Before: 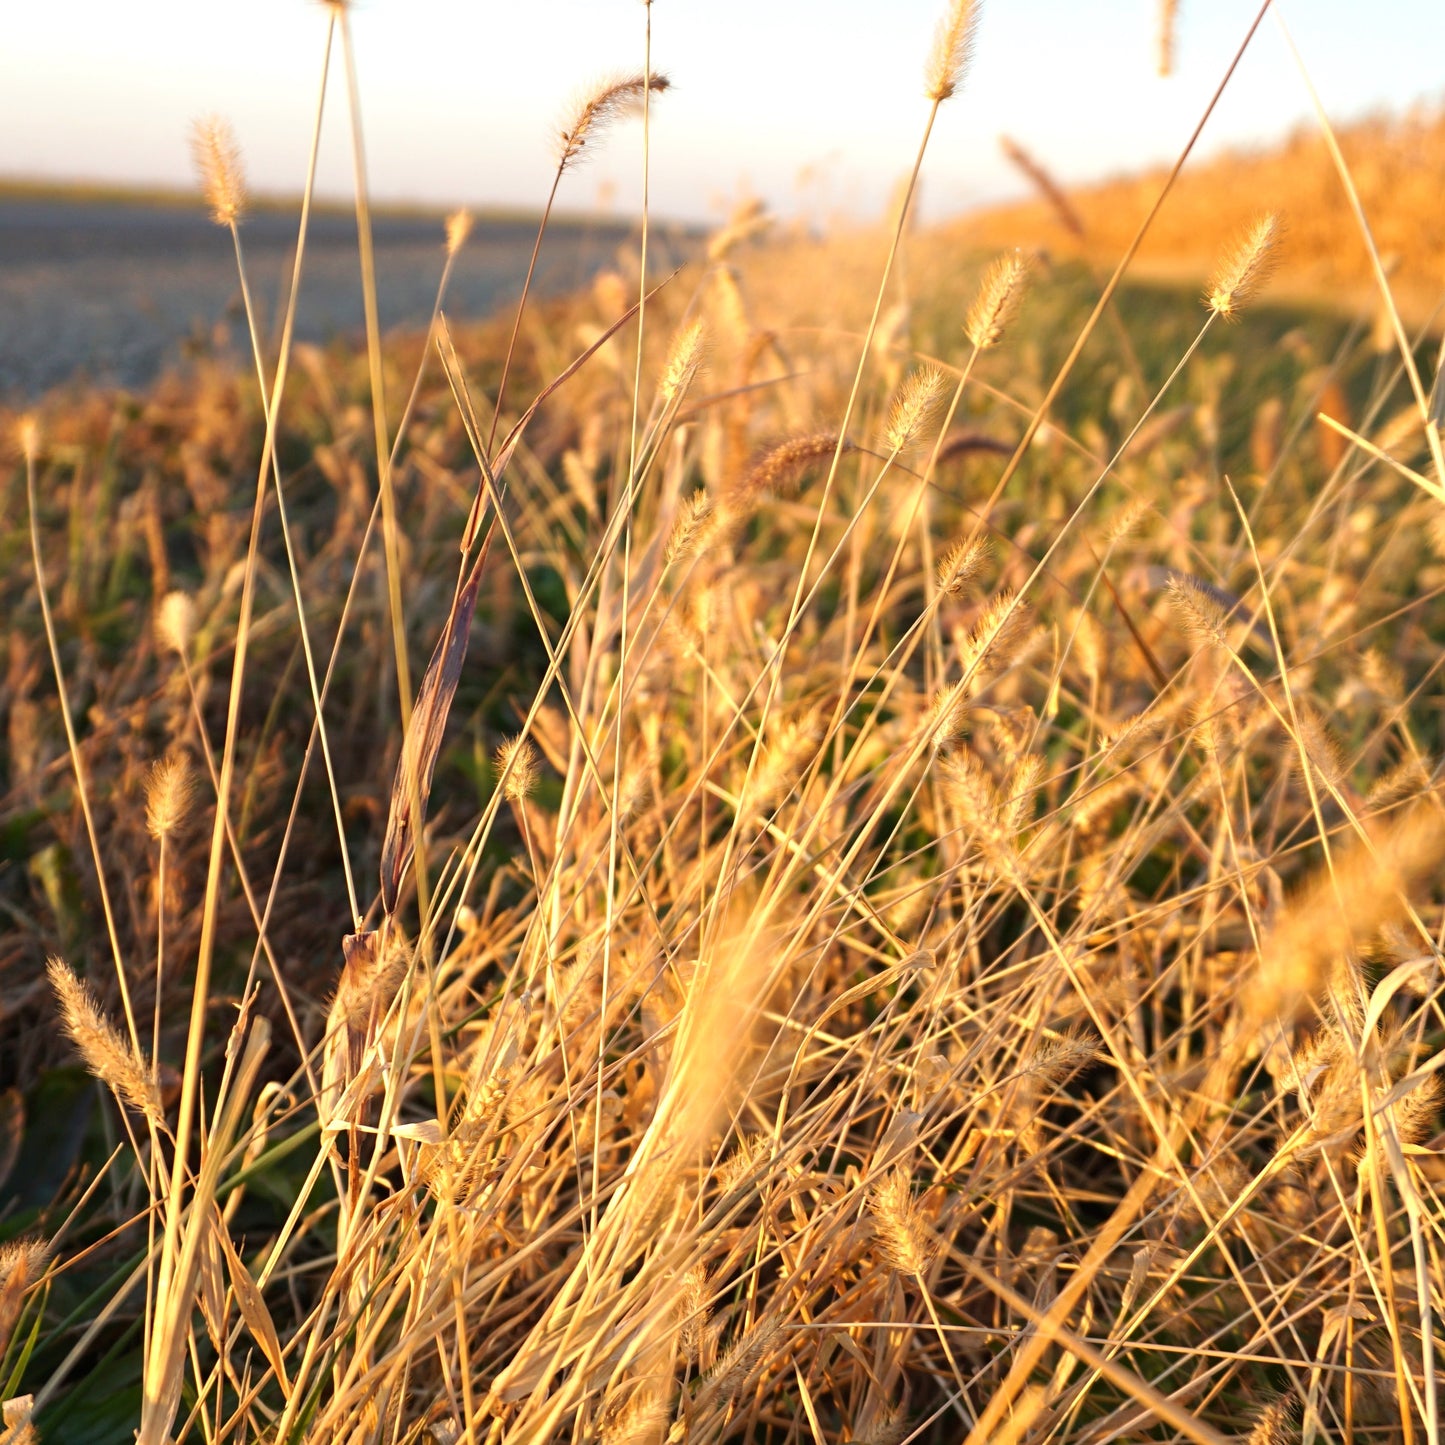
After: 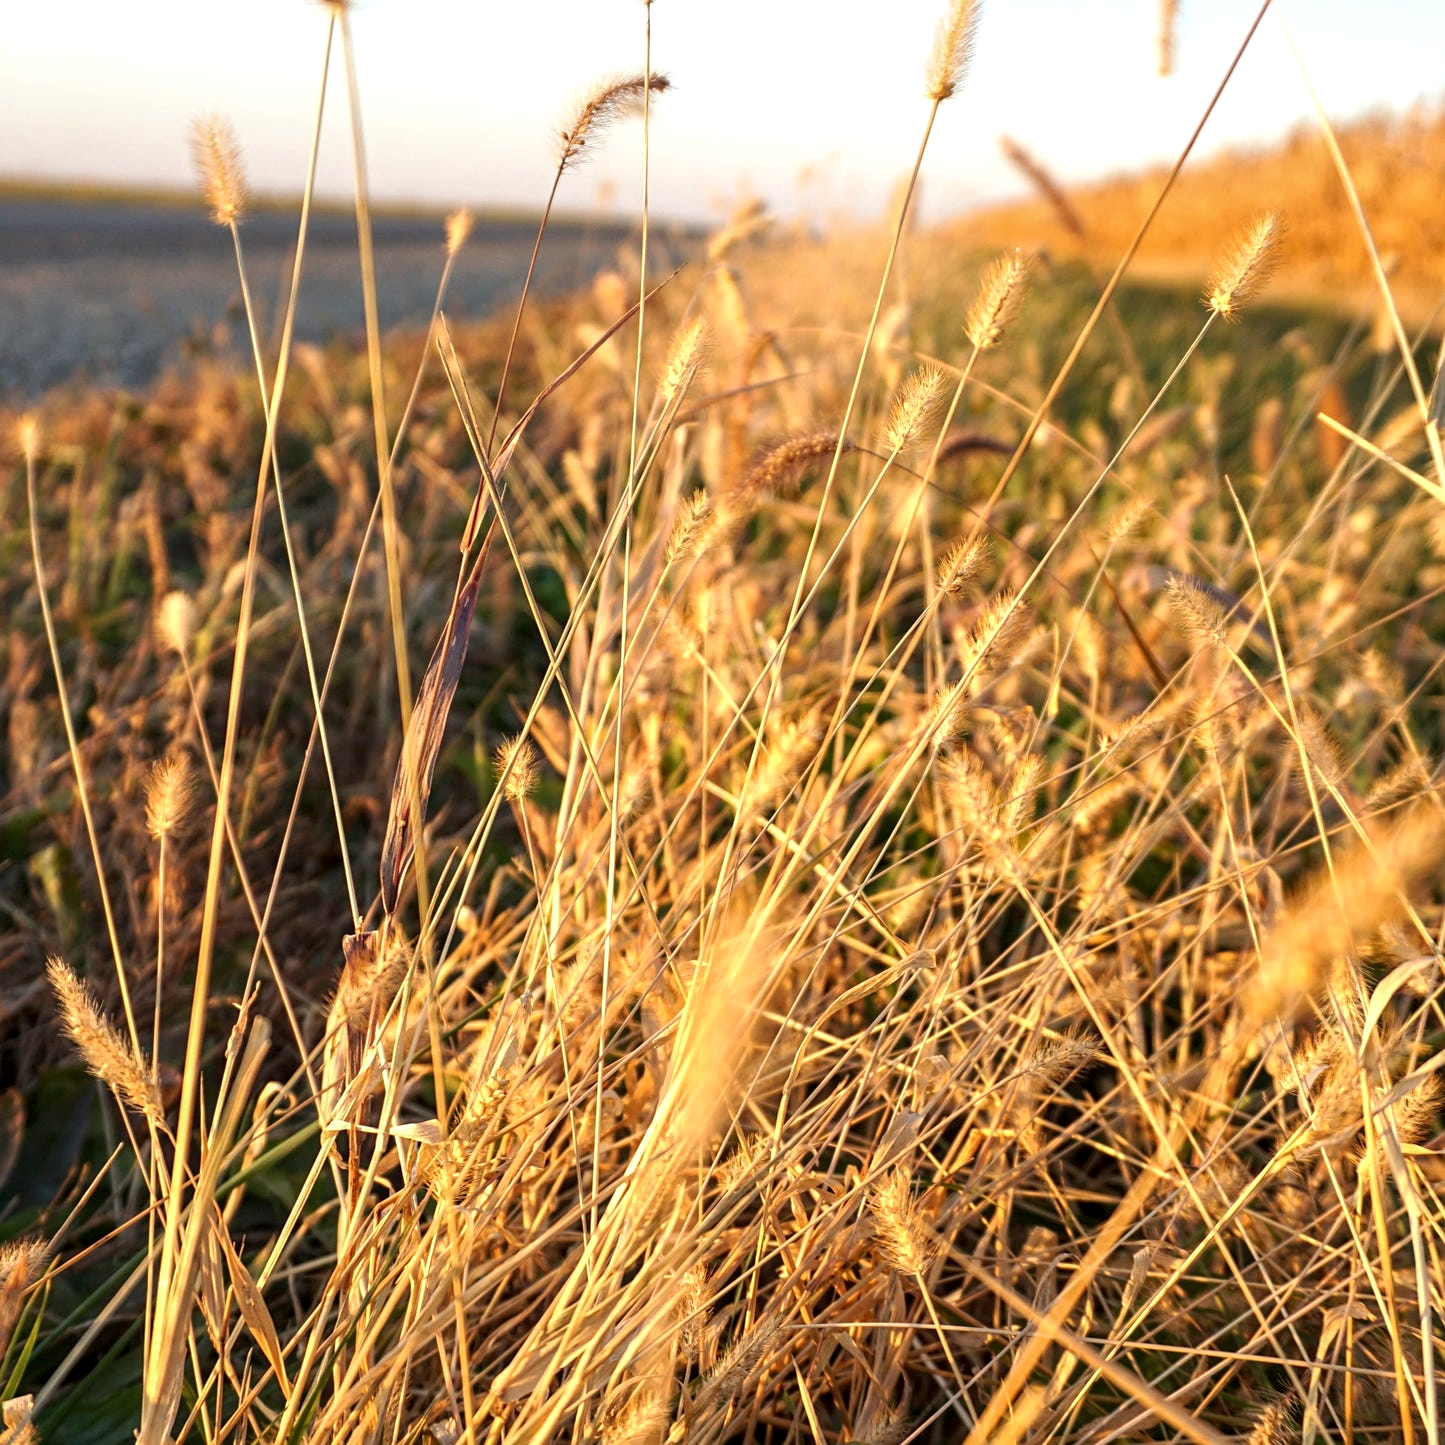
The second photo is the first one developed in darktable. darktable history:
sharpen: amount 0.201
local contrast: detail 130%
